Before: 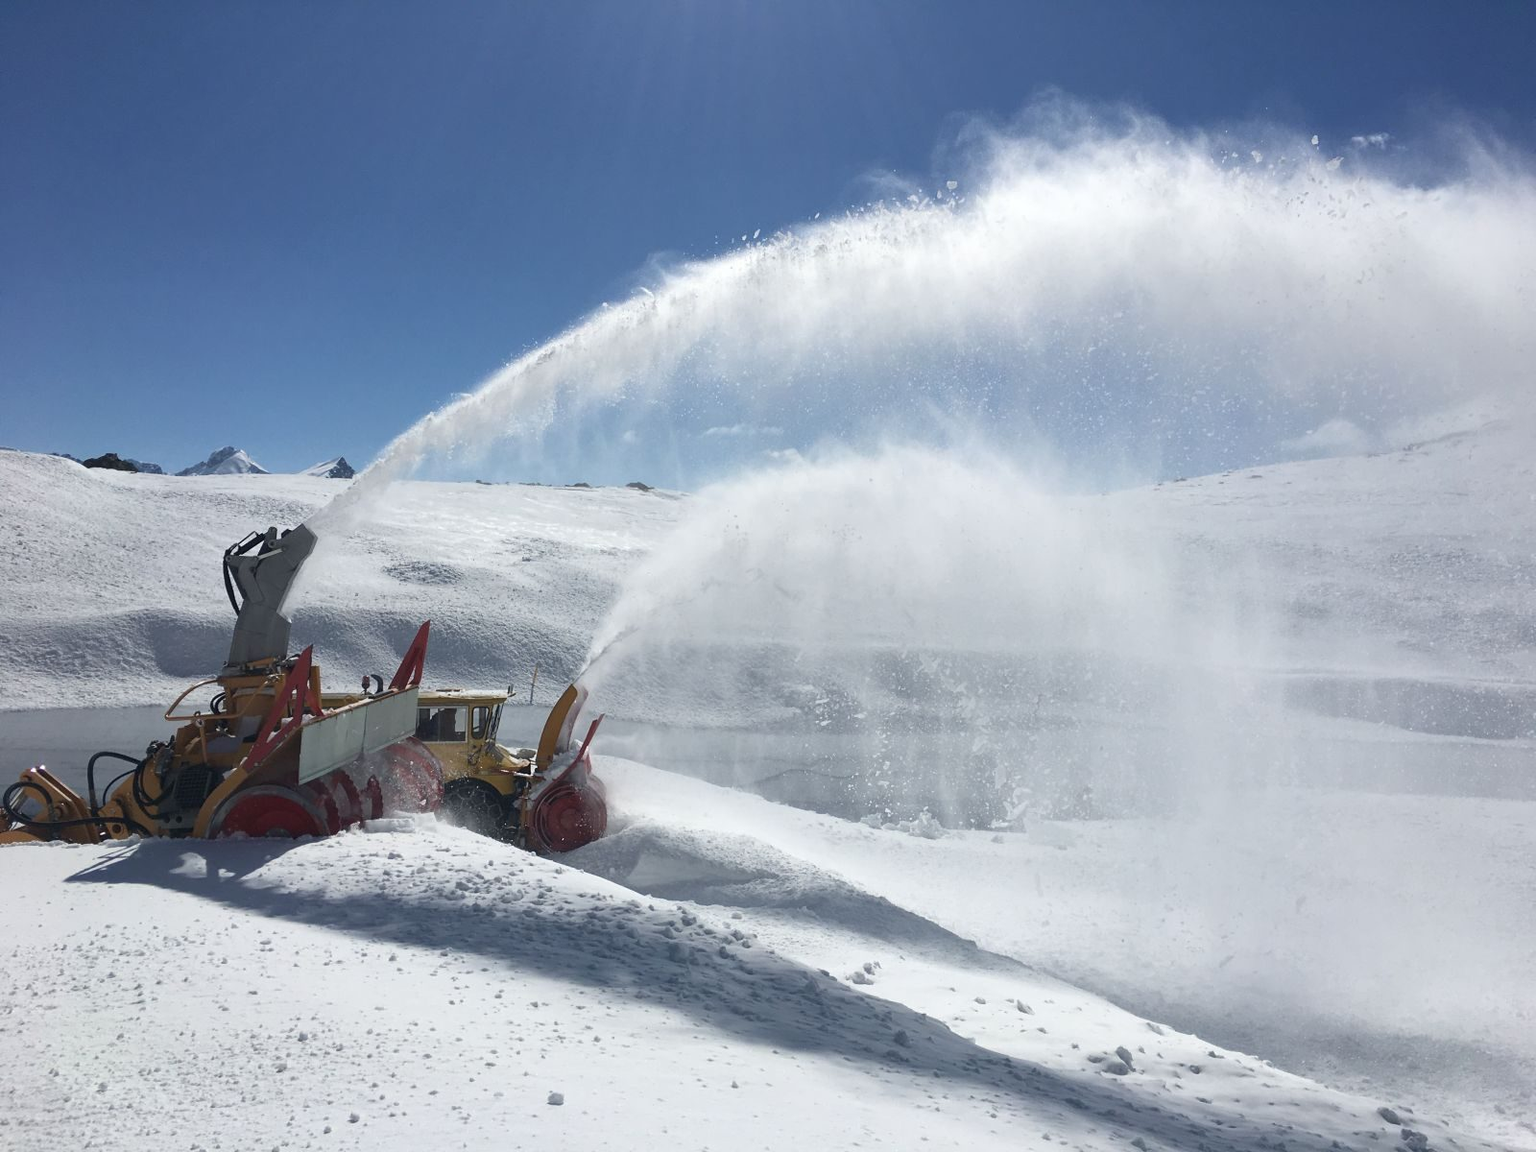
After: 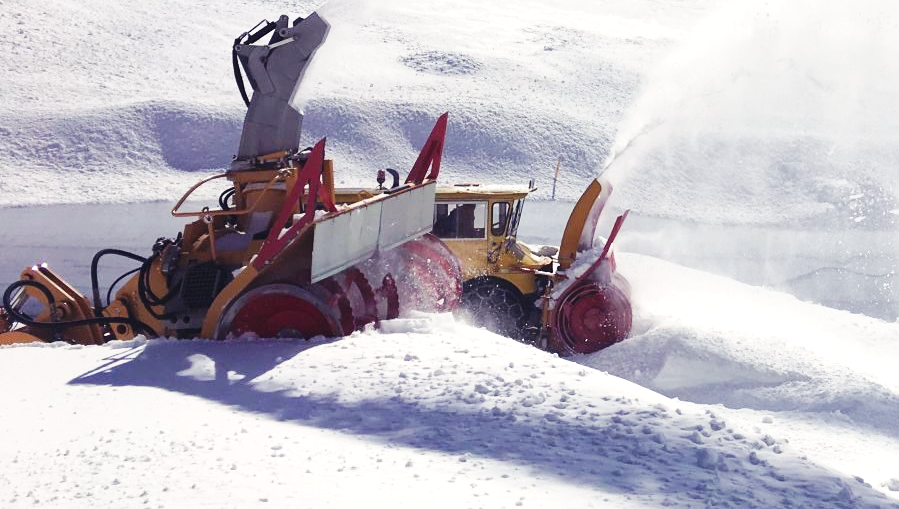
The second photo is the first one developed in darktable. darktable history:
contrast brightness saturation: contrast 0.051, brightness 0.056, saturation 0.013
crop: top 44.518%, right 43.77%, bottom 12.987%
color balance rgb: shadows lift › luminance 0.338%, shadows lift › chroma 6.827%, shadows lift › hue 298.59°, highlights gain › chroma 2.029%, highlights gain › hue 67.1°, perceptual saturation grading › global saturation 0.962%, perceptual brilliance grading › global brilliance 9.471%
base curve: curves: ch0 [(0, 0) (0.032, 0.025) (0.121, 0.166) (0.206, 0.329) (0.605, 0.79) (1, 1)], preserve colors none
